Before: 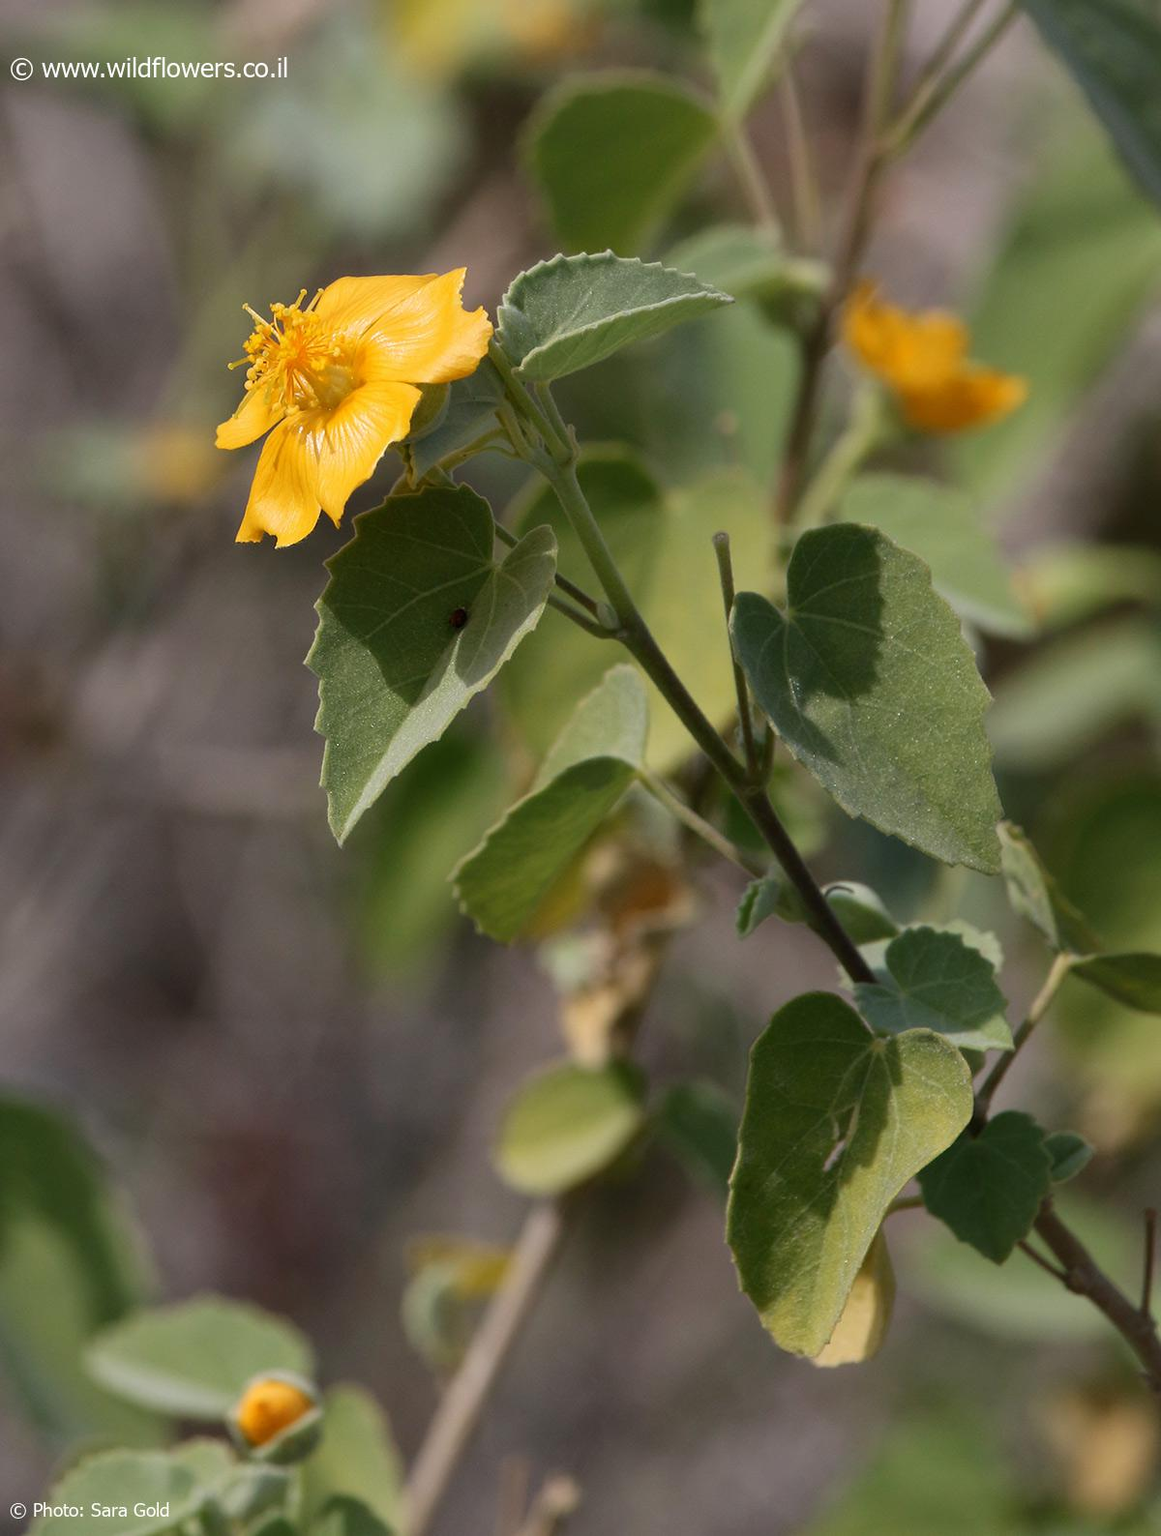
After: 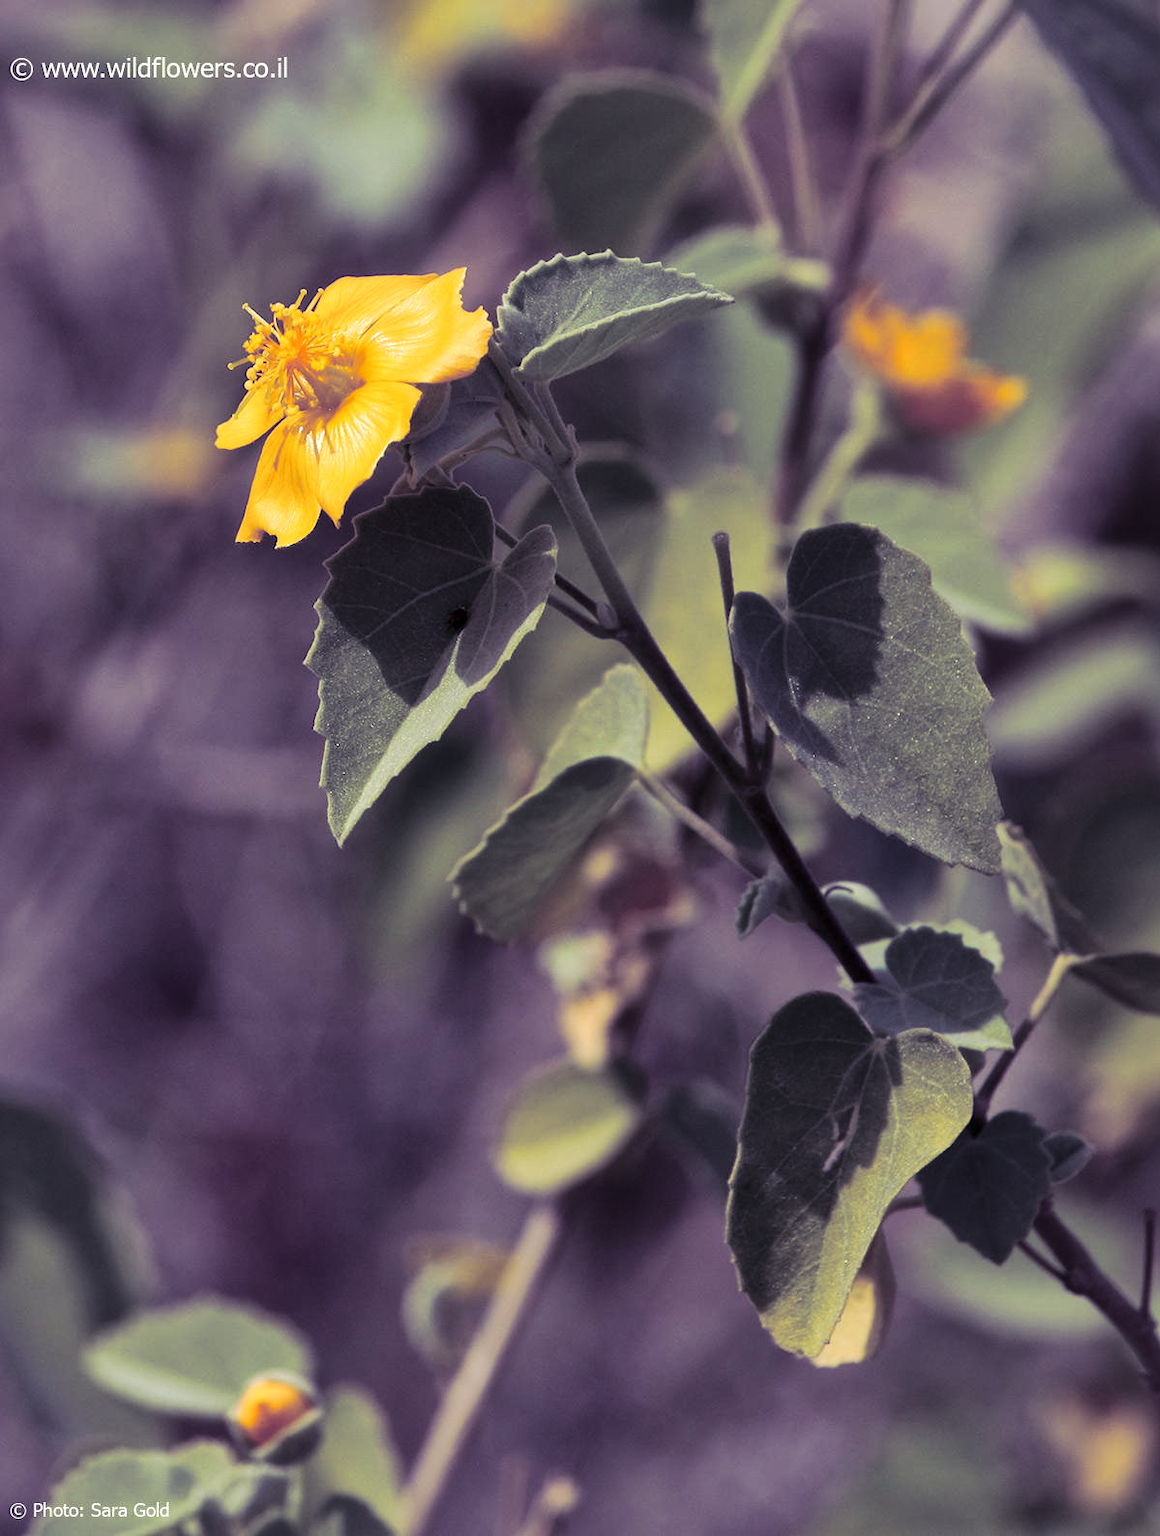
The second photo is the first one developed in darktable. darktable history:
exposure: exposure 0.197 EV, compensate highlight preservation false
local contrast: mode bilateral grid, contrast 20, coarseness 50, detail 140%, midtone range 0.2
split-toning: shadows › hue 255.6°, shadows › saturation 0.66, highlights › hue 43.2°, highlights › saturation 0.68, balance -50.1
